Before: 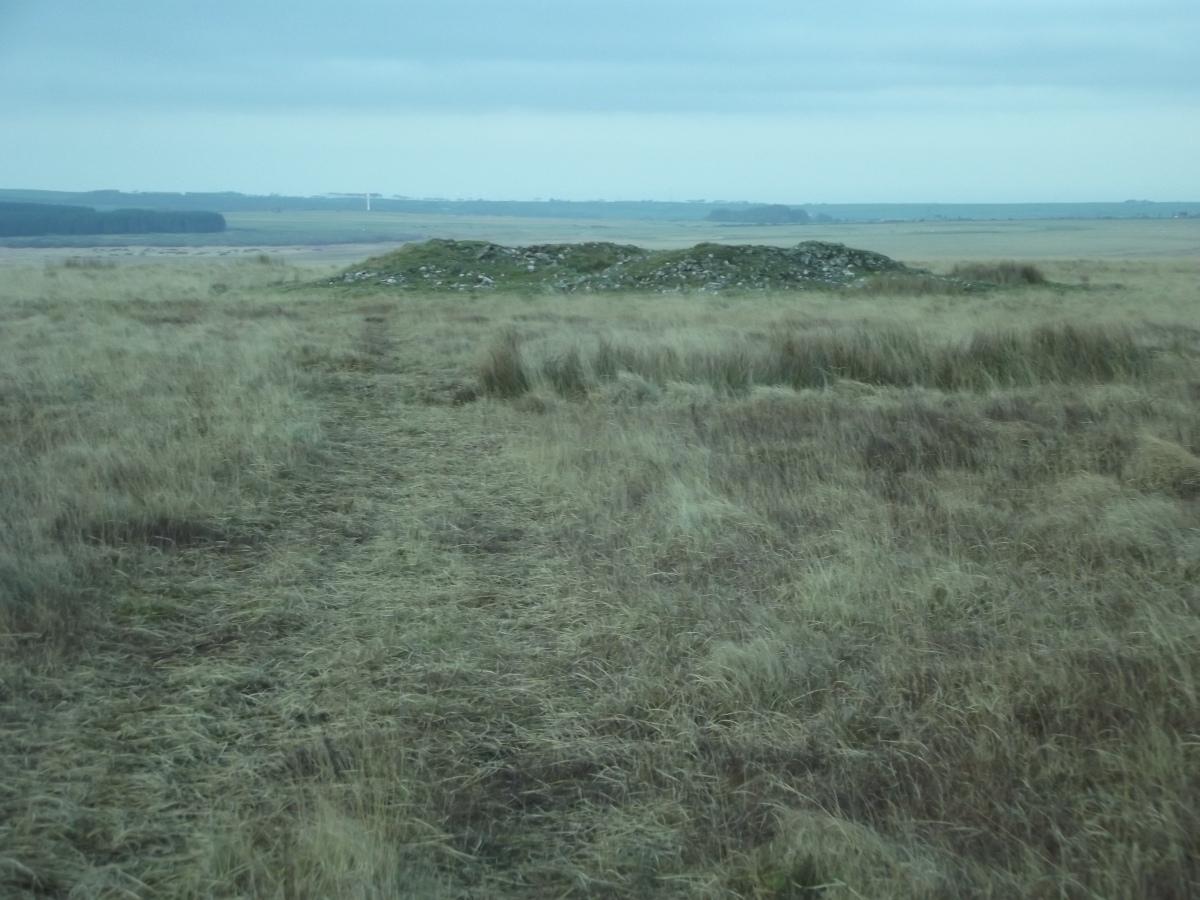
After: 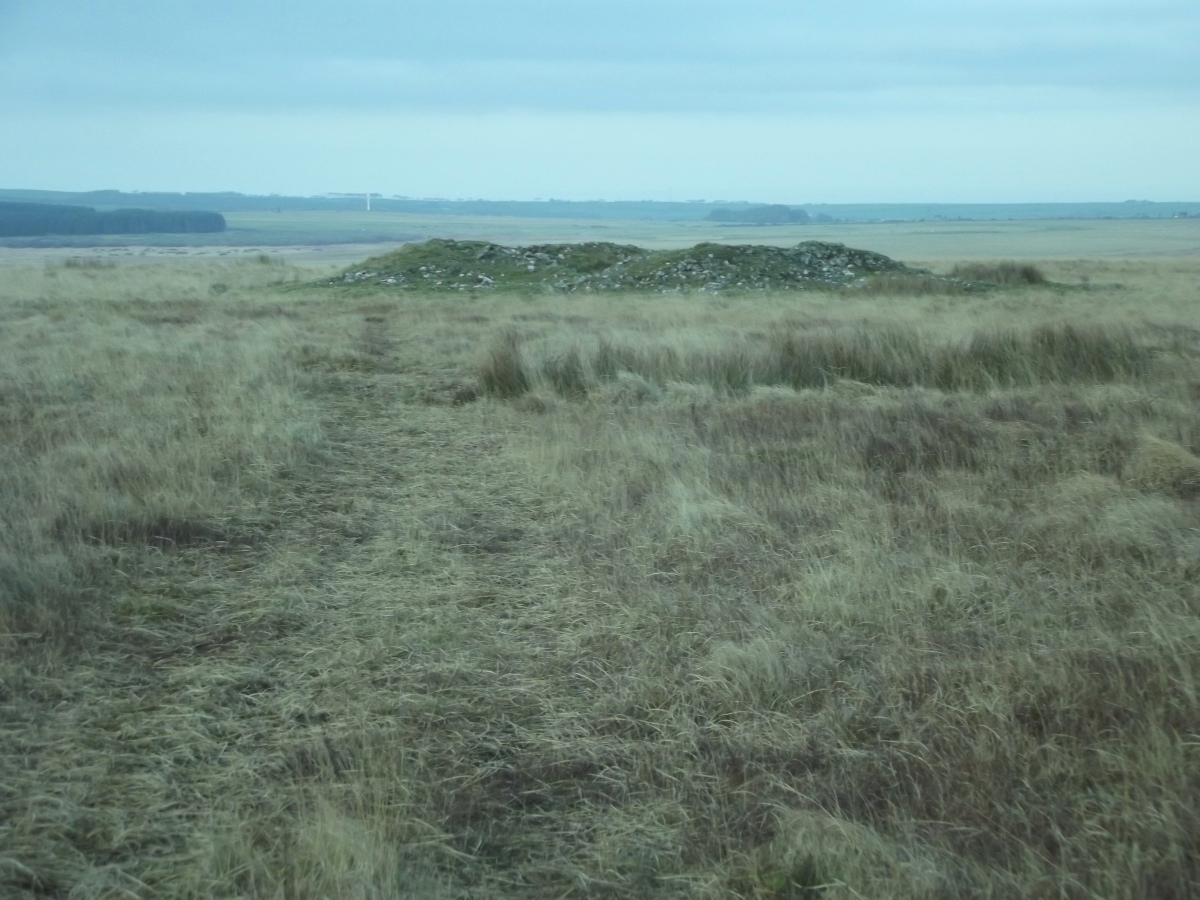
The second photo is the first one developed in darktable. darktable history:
base curve: curves: ch0 [(0, 0) (0.472, 0.508) (1, 1)]
tone equalizer: on, module defaults
